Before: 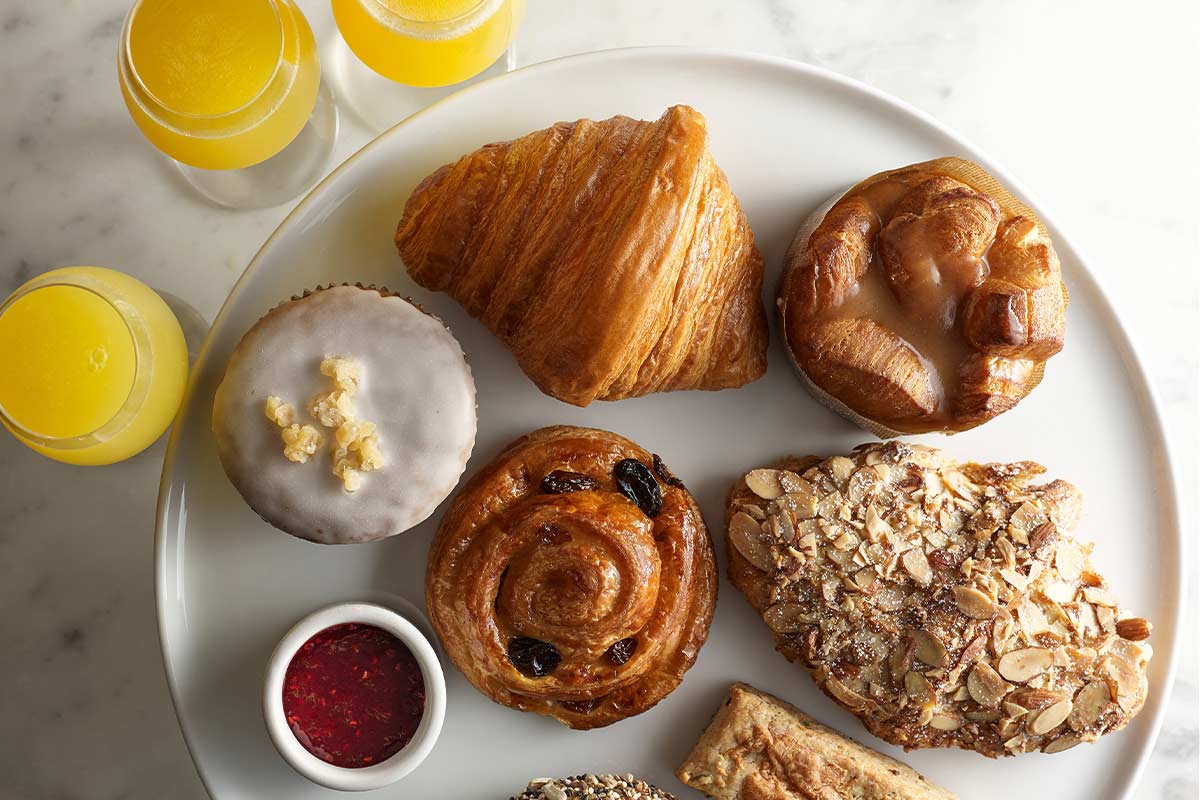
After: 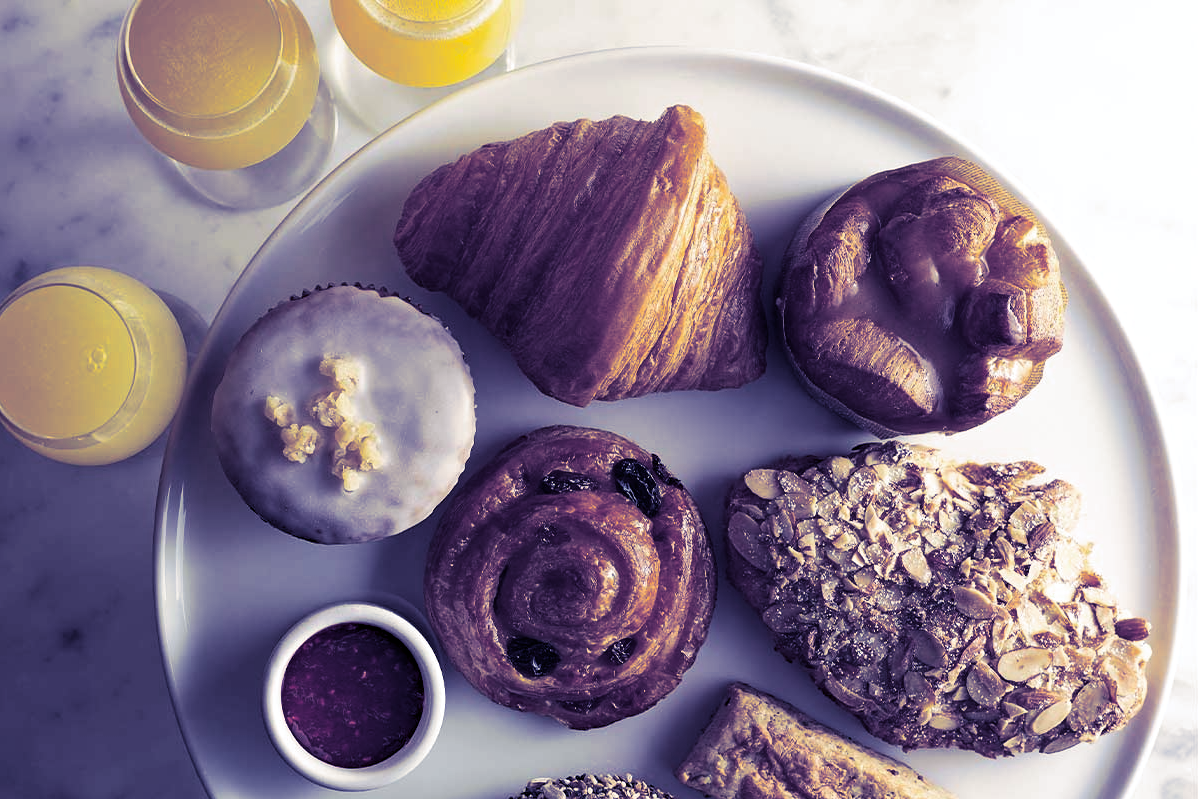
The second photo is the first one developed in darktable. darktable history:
split-toning: shadows › hue 242.67°, shadows › saturation 0.733, highlights › hue 45.33°, highlights › saturation 0.667, balance -53.304, compress 21.15%
tone equalizer: on, module defaults
crop and rotate: left 0.126%
haze removal: strength 0.29, distance 0.25, compatibility mode true, adaptive false
white balance: red 0.984, blue 1.059
